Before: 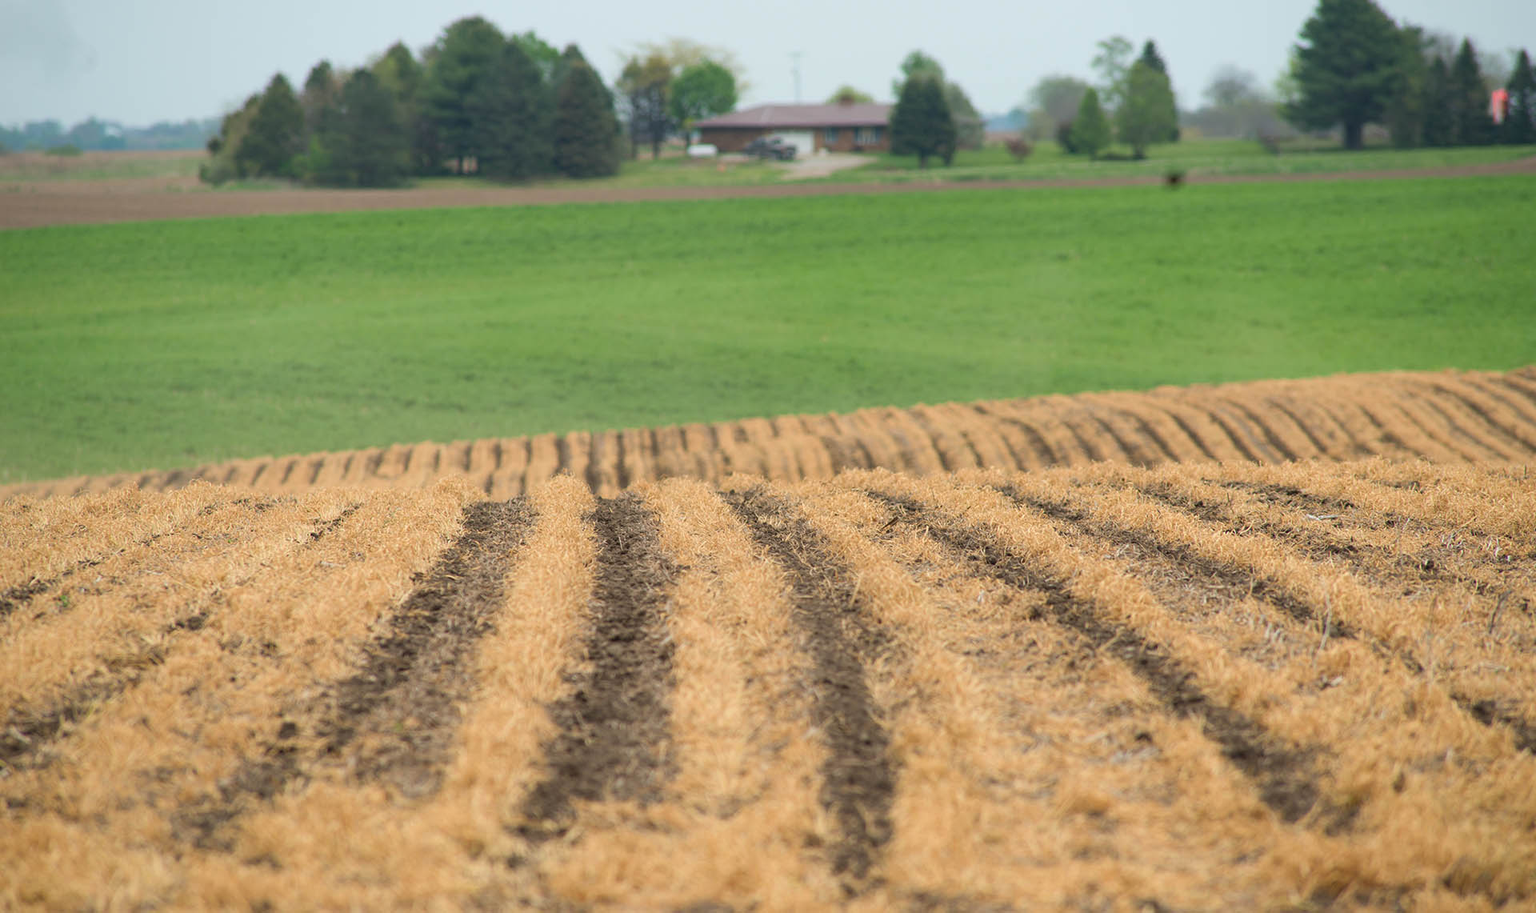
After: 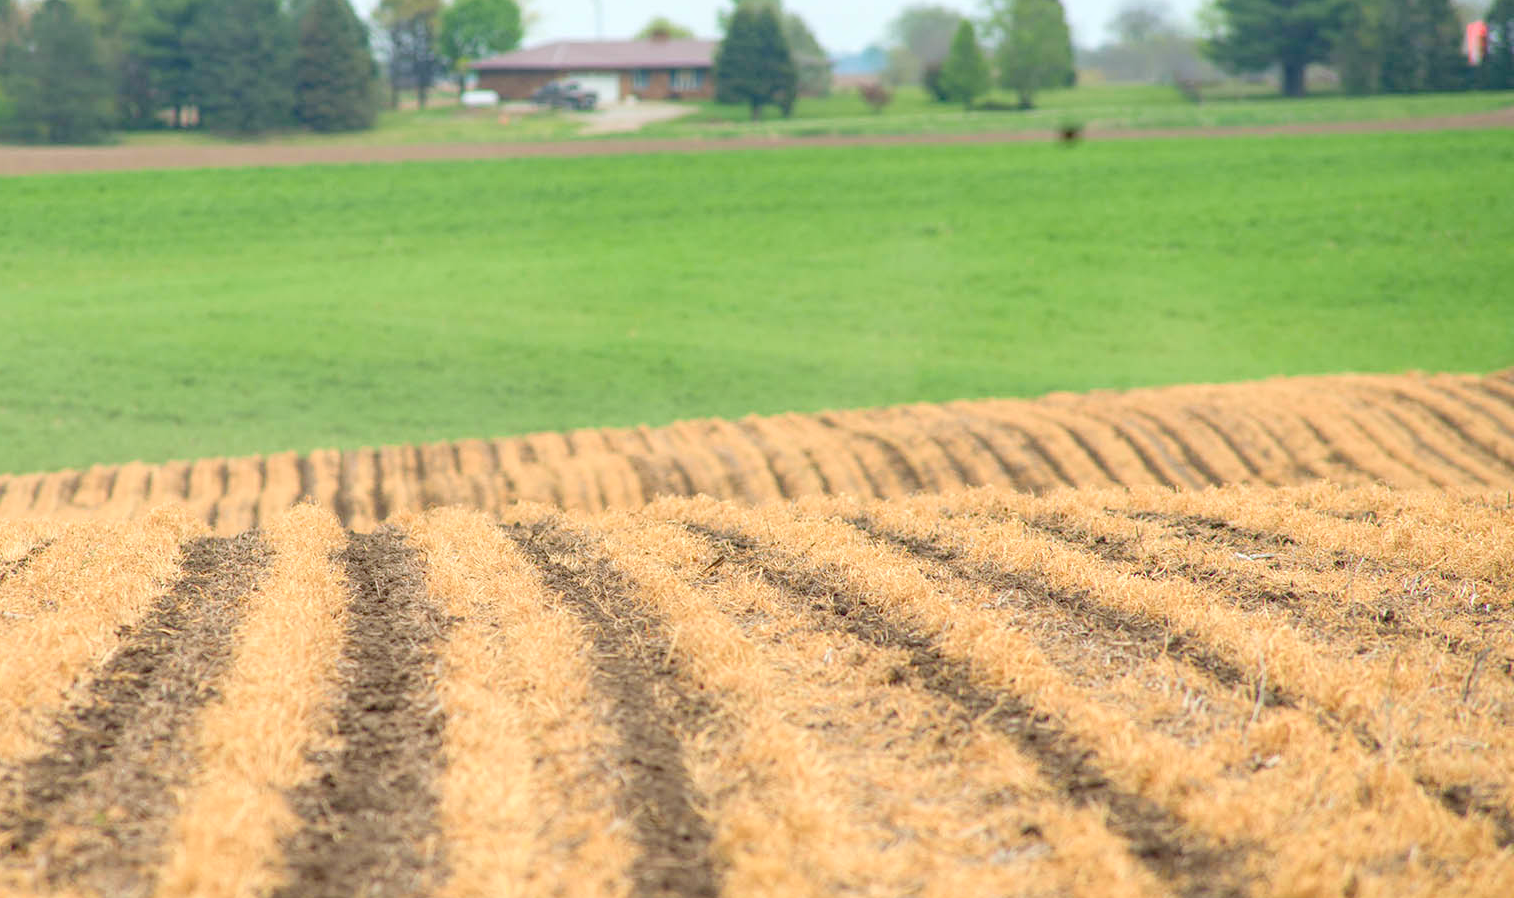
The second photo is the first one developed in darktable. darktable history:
levels: levels [0, 0.397, 0.955]
local contrast: on, module defaults
crop and rotate: left 20.74%, top 7.912%, right 0.375%, bottom 13.378%
